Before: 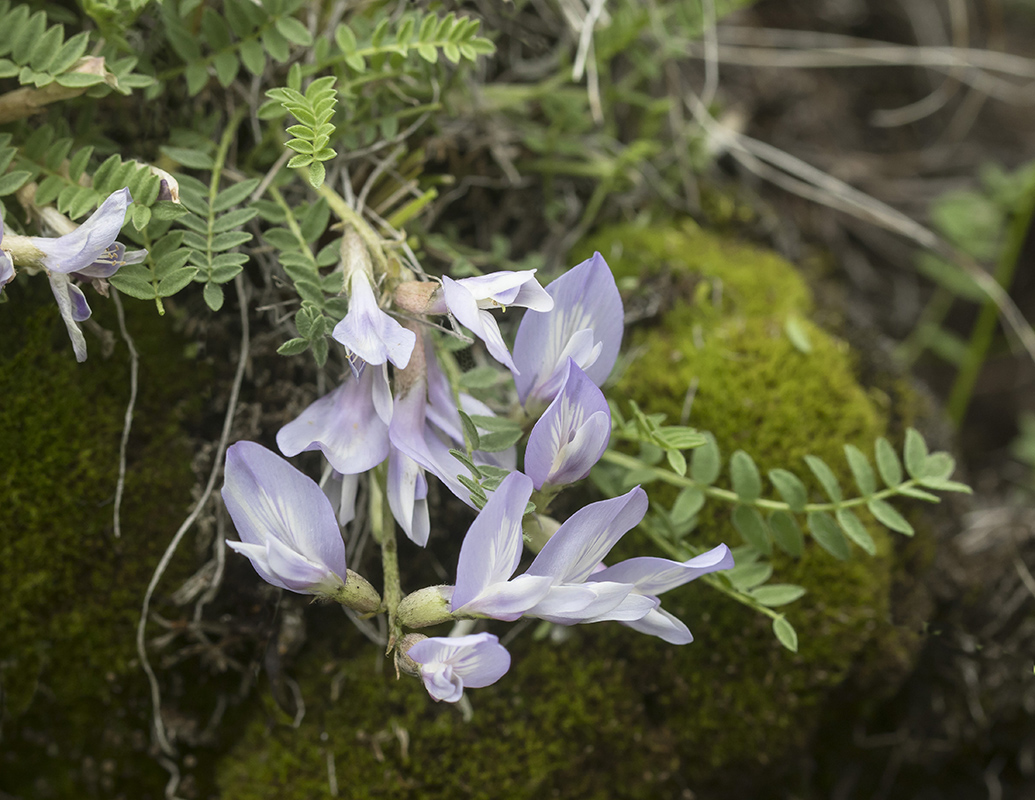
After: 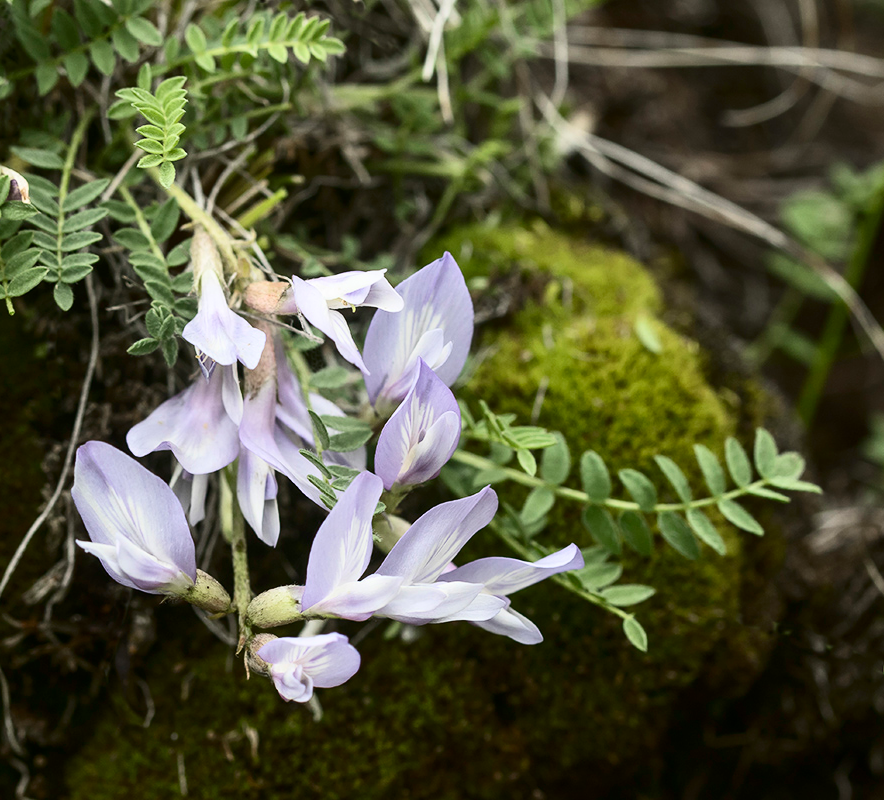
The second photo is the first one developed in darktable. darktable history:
crop and rotate: left 14.584%
contrast brightness saturation: contrast 0.28
